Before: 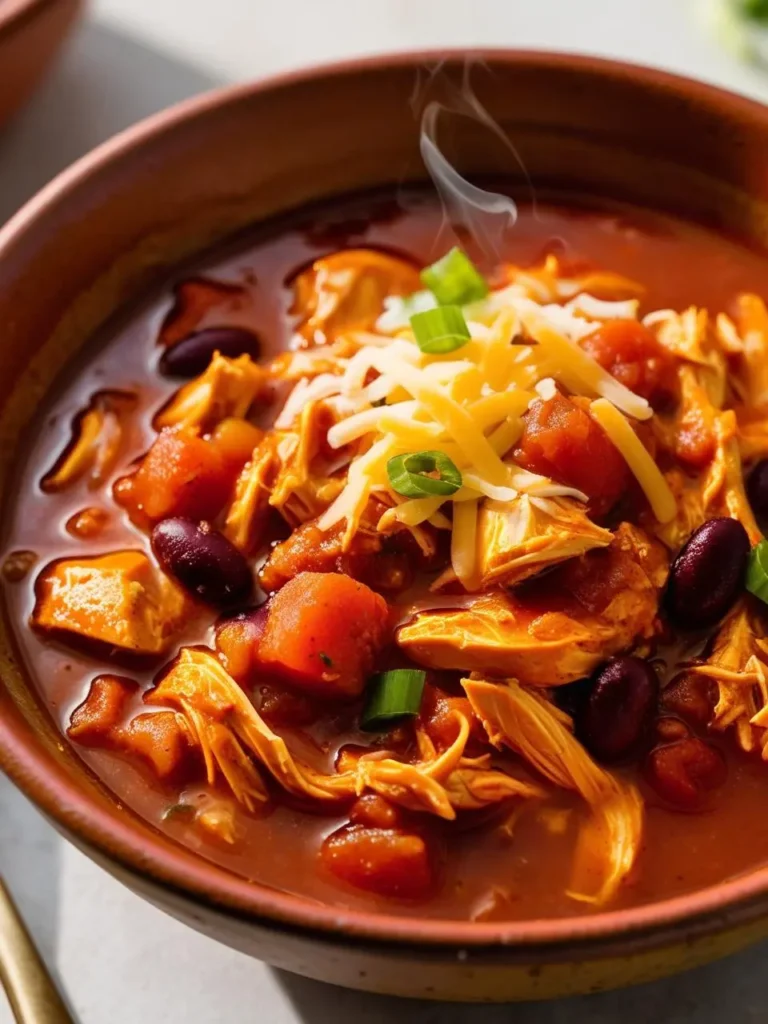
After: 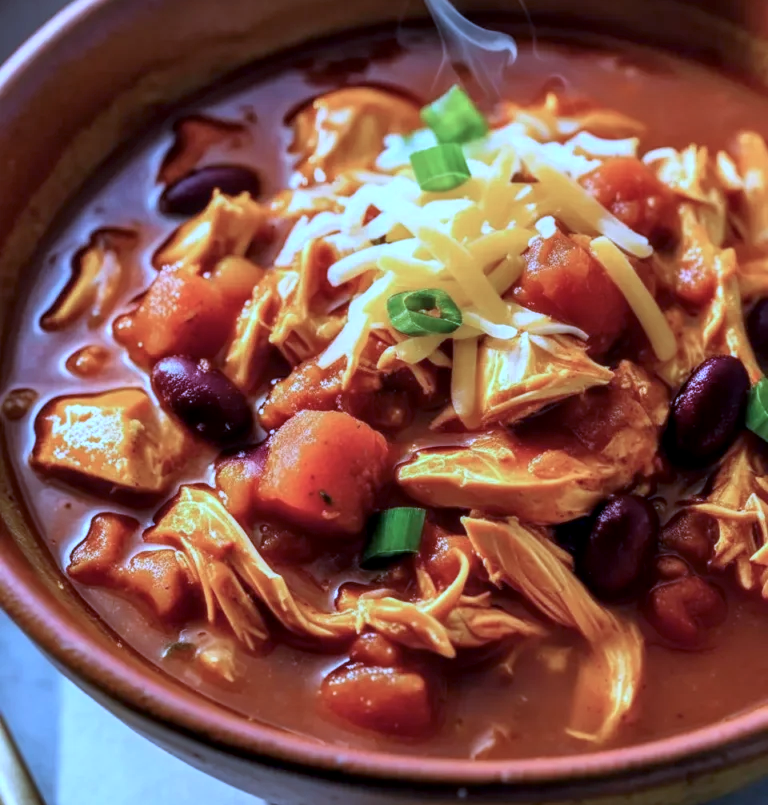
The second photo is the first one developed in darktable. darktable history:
crop and rotate: top 15.84%, bottom 5.49%
local contrast: detail 130%
color calibration: illuminant as shot in camera, x 0.441, y 0.413, temperature 2890.14 K
